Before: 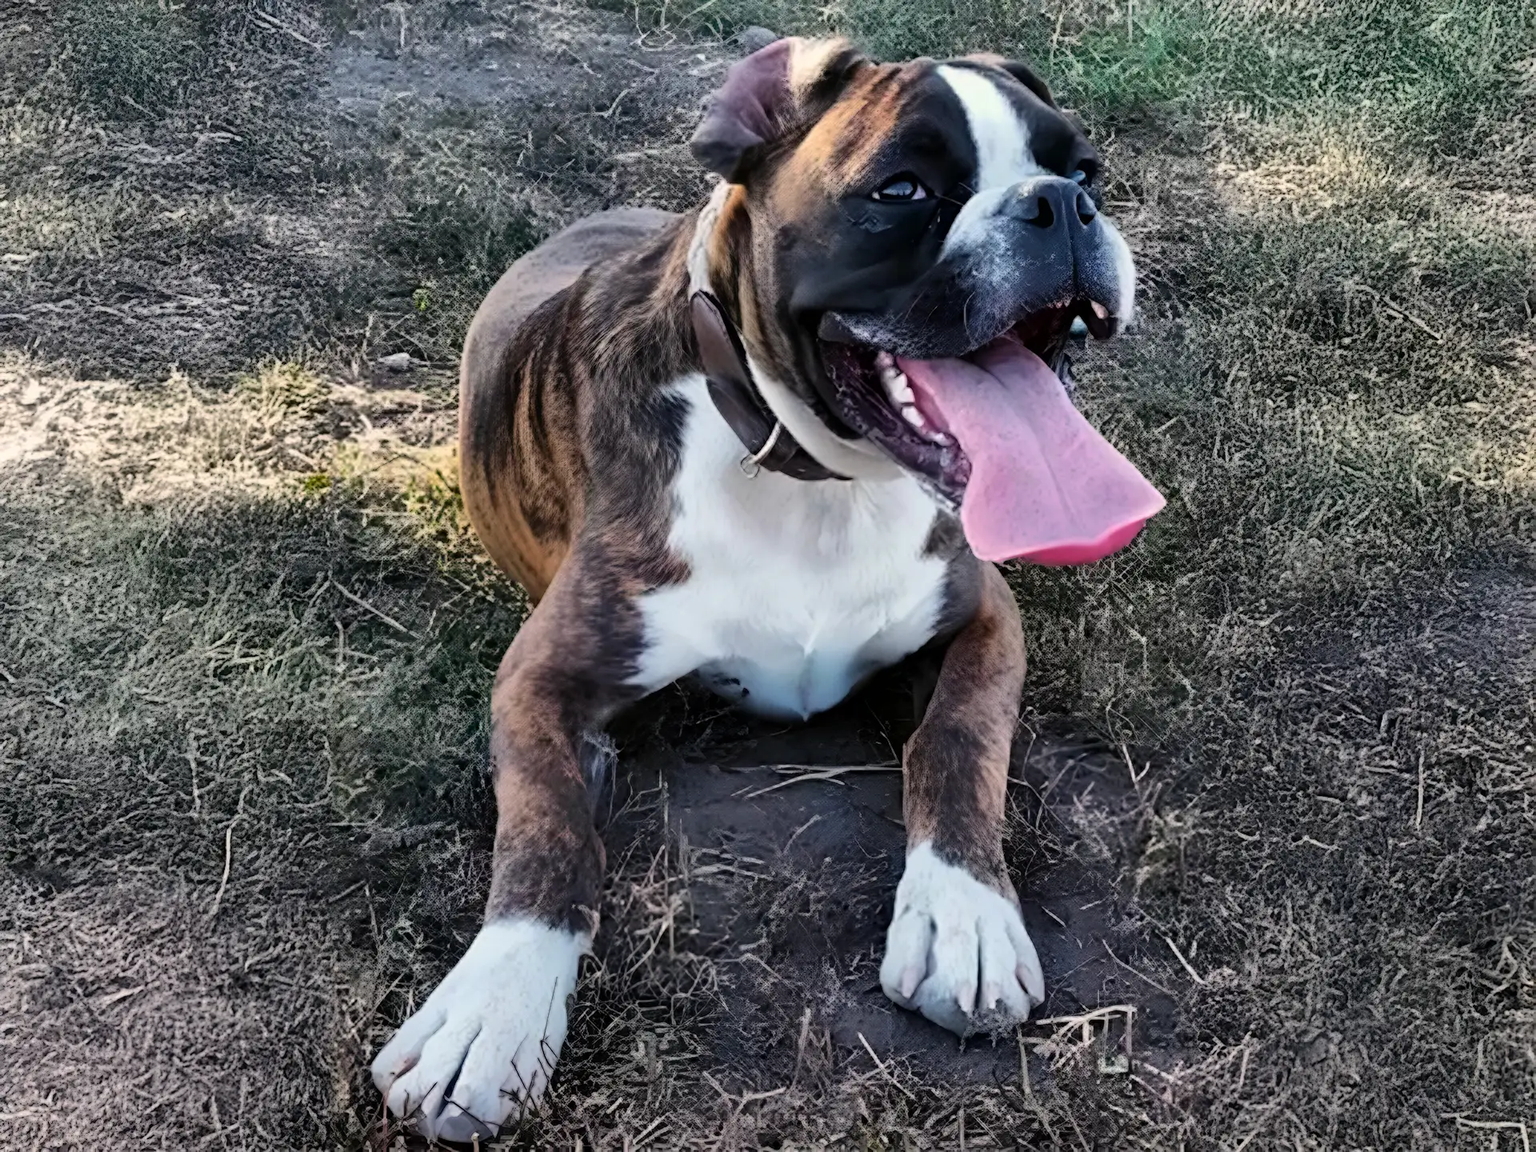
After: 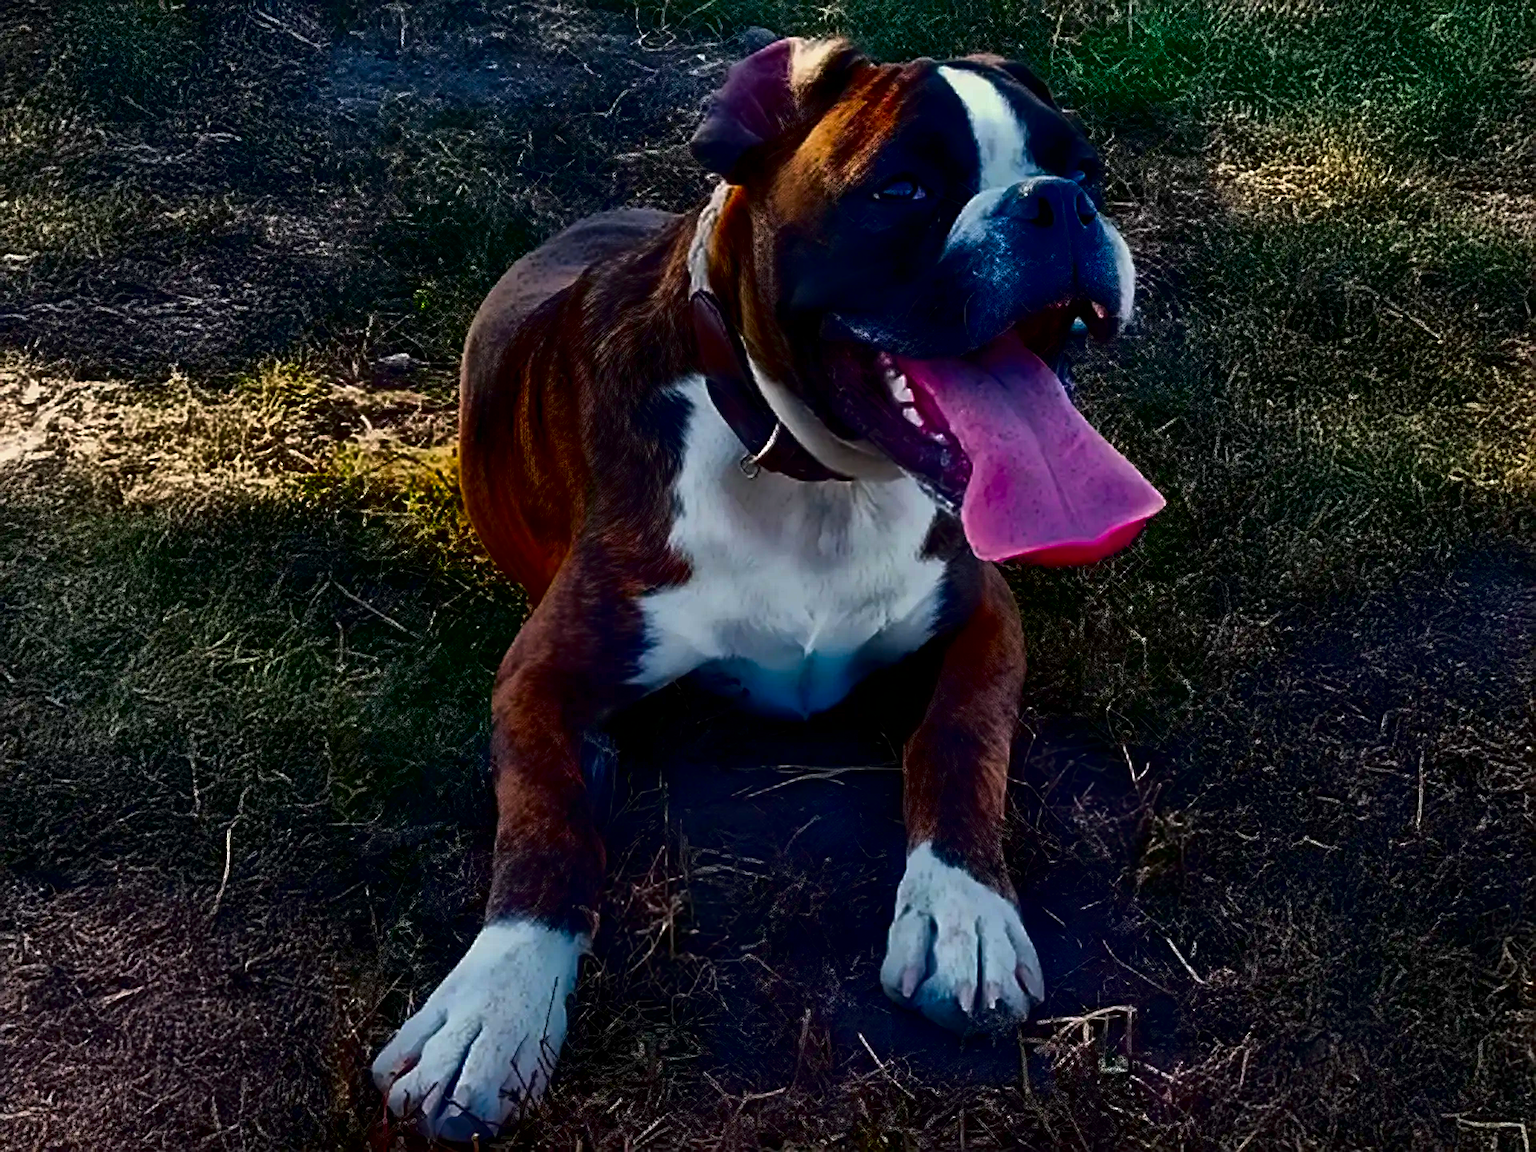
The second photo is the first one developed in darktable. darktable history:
contrast brightness saturation: brightness -0.986, saturation 0.989
sharpen: on, module defaults
